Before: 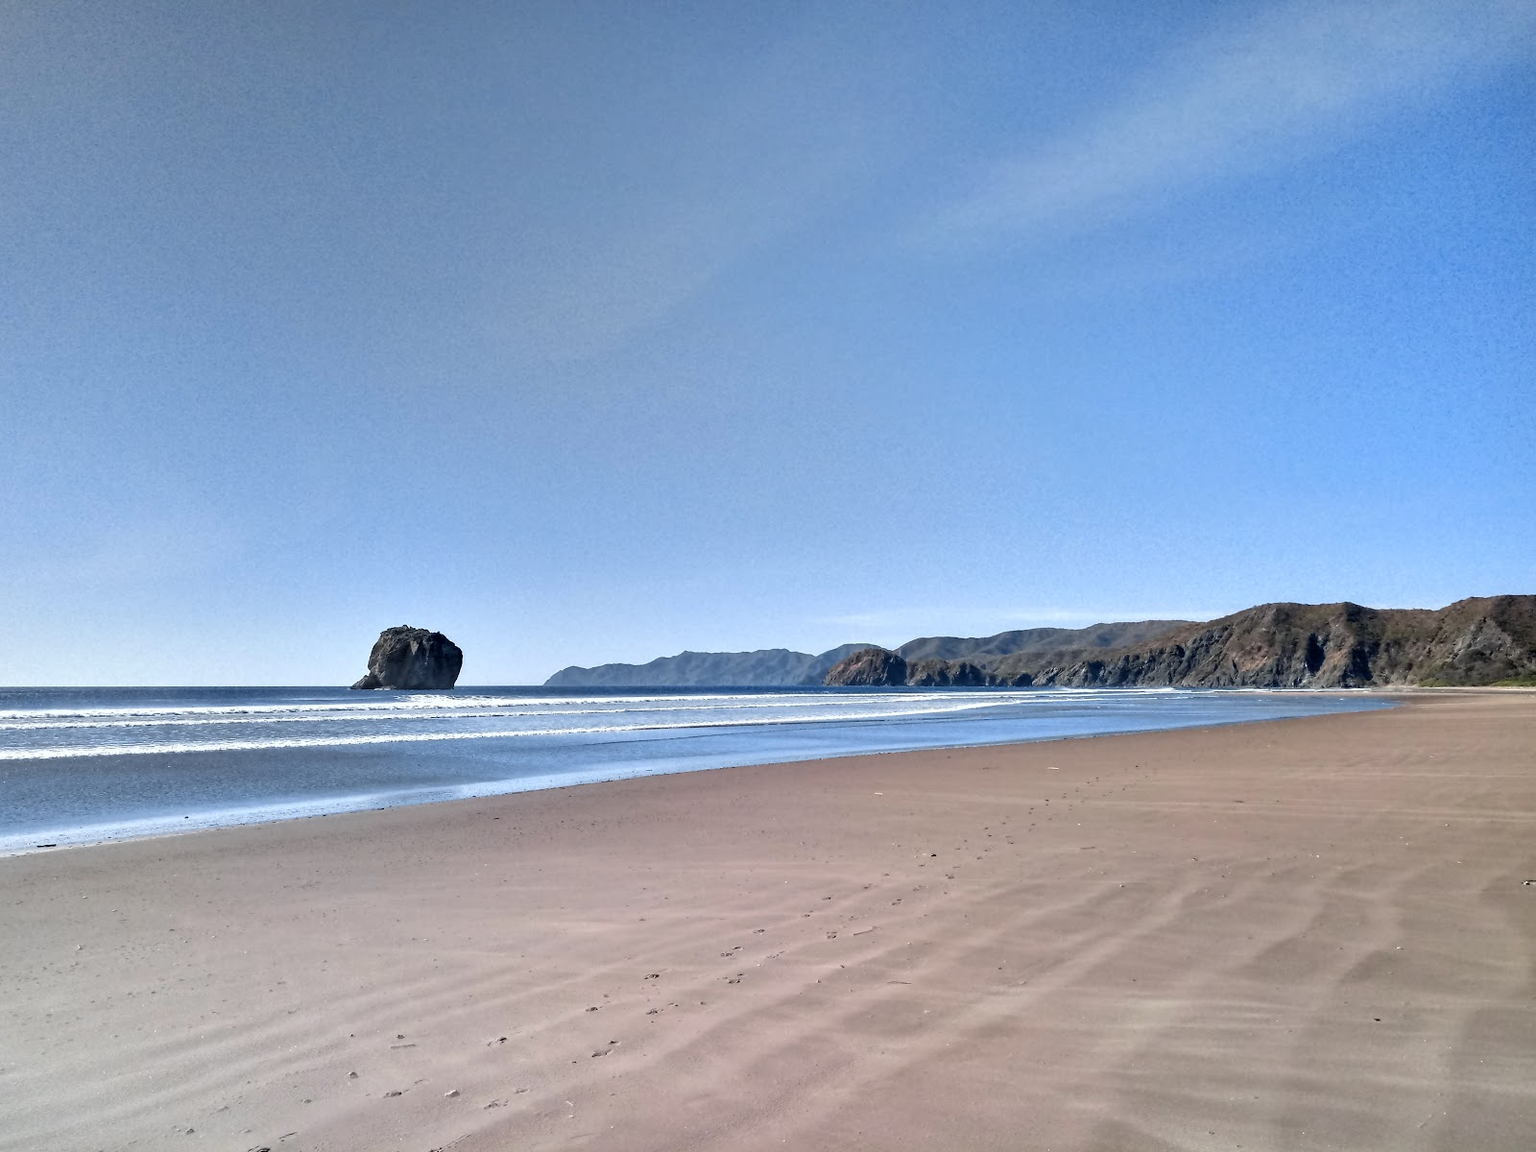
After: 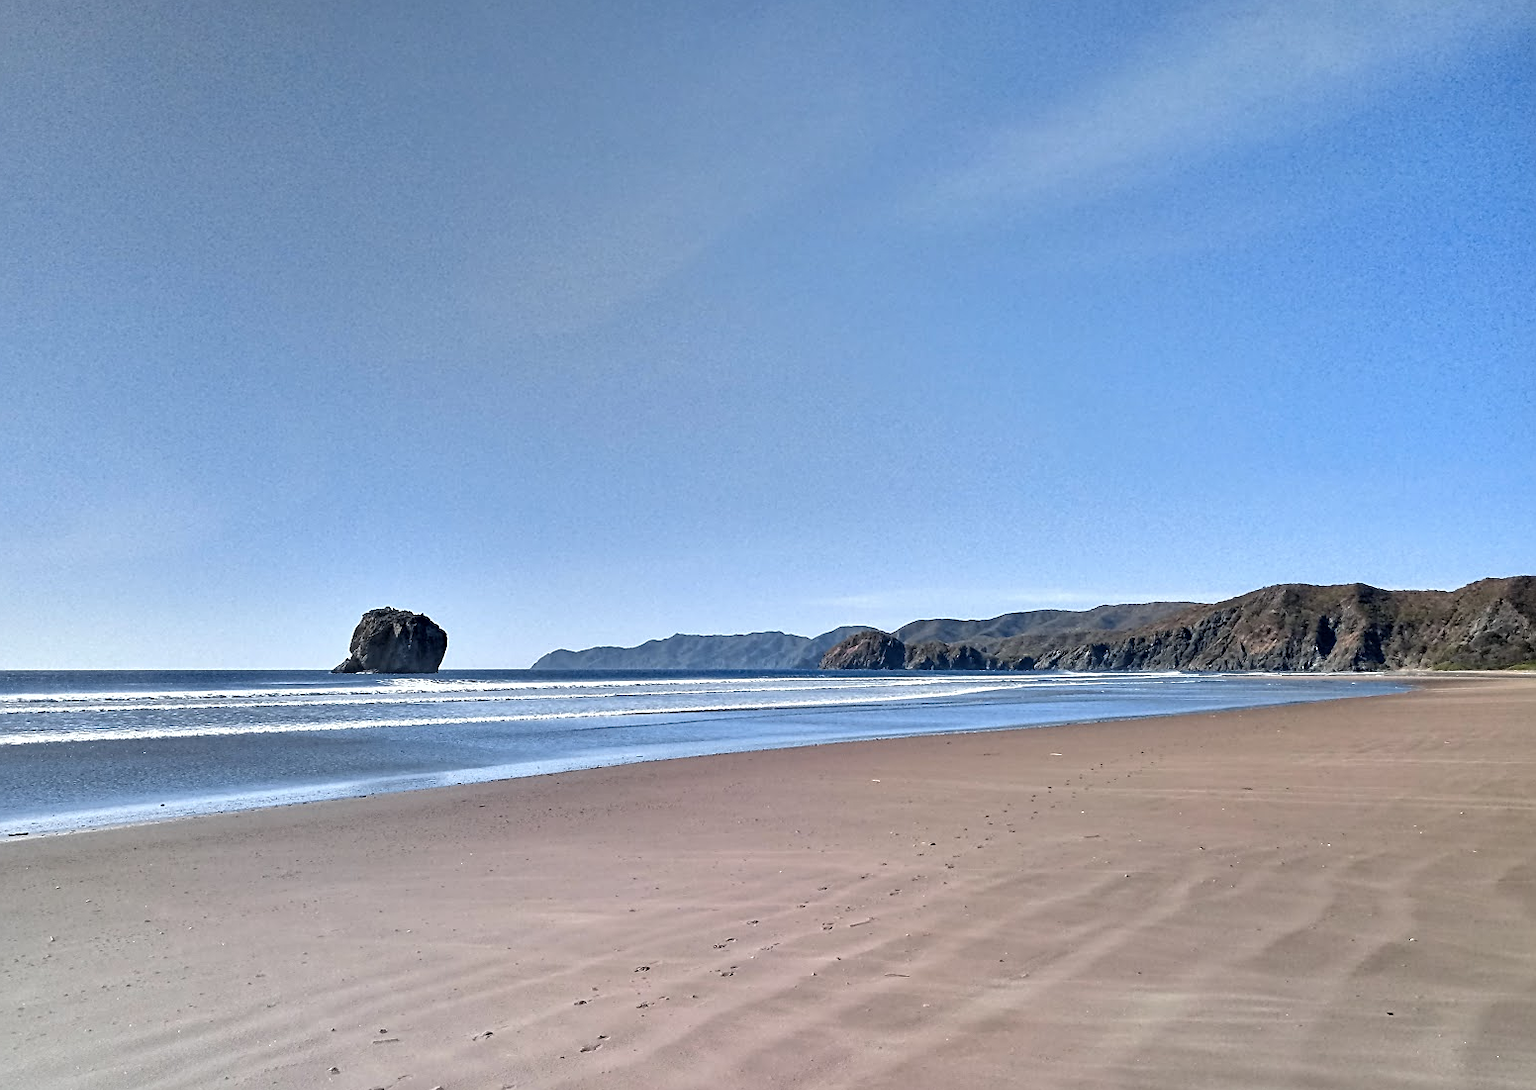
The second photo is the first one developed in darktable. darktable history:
shadows and highlights: shadows 36.6, highlights -26.6, soften with gaussian
sharpen: on, module defaults
crop: left 1.877%, top 3.181%, right 1.088%, bottom 4.918%
